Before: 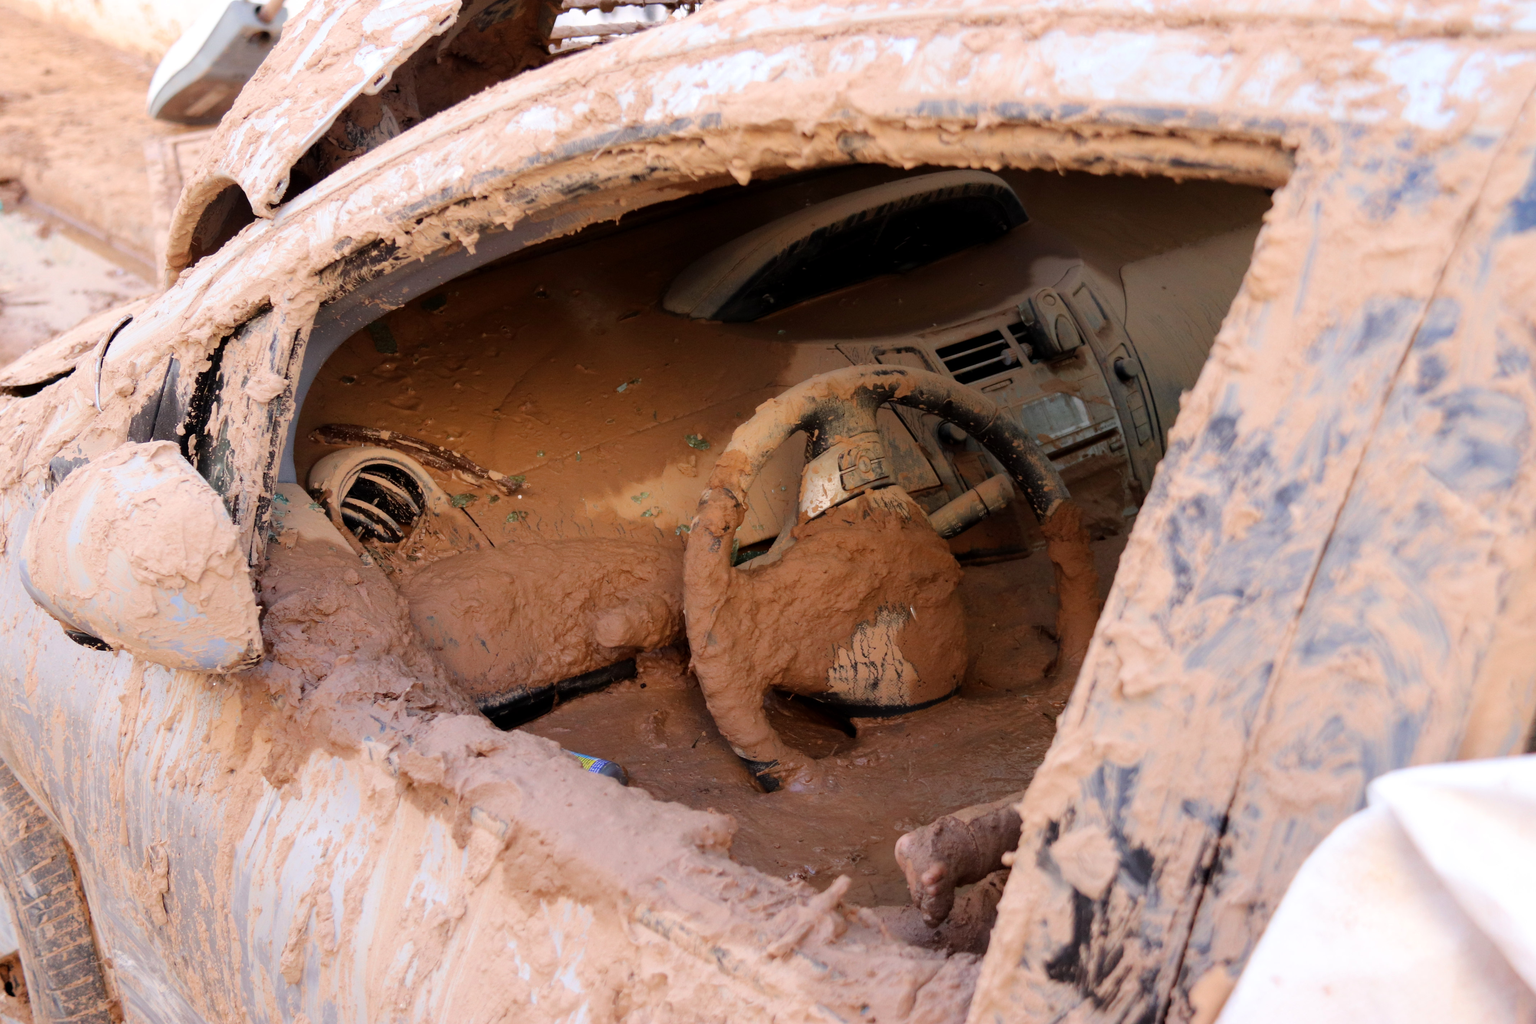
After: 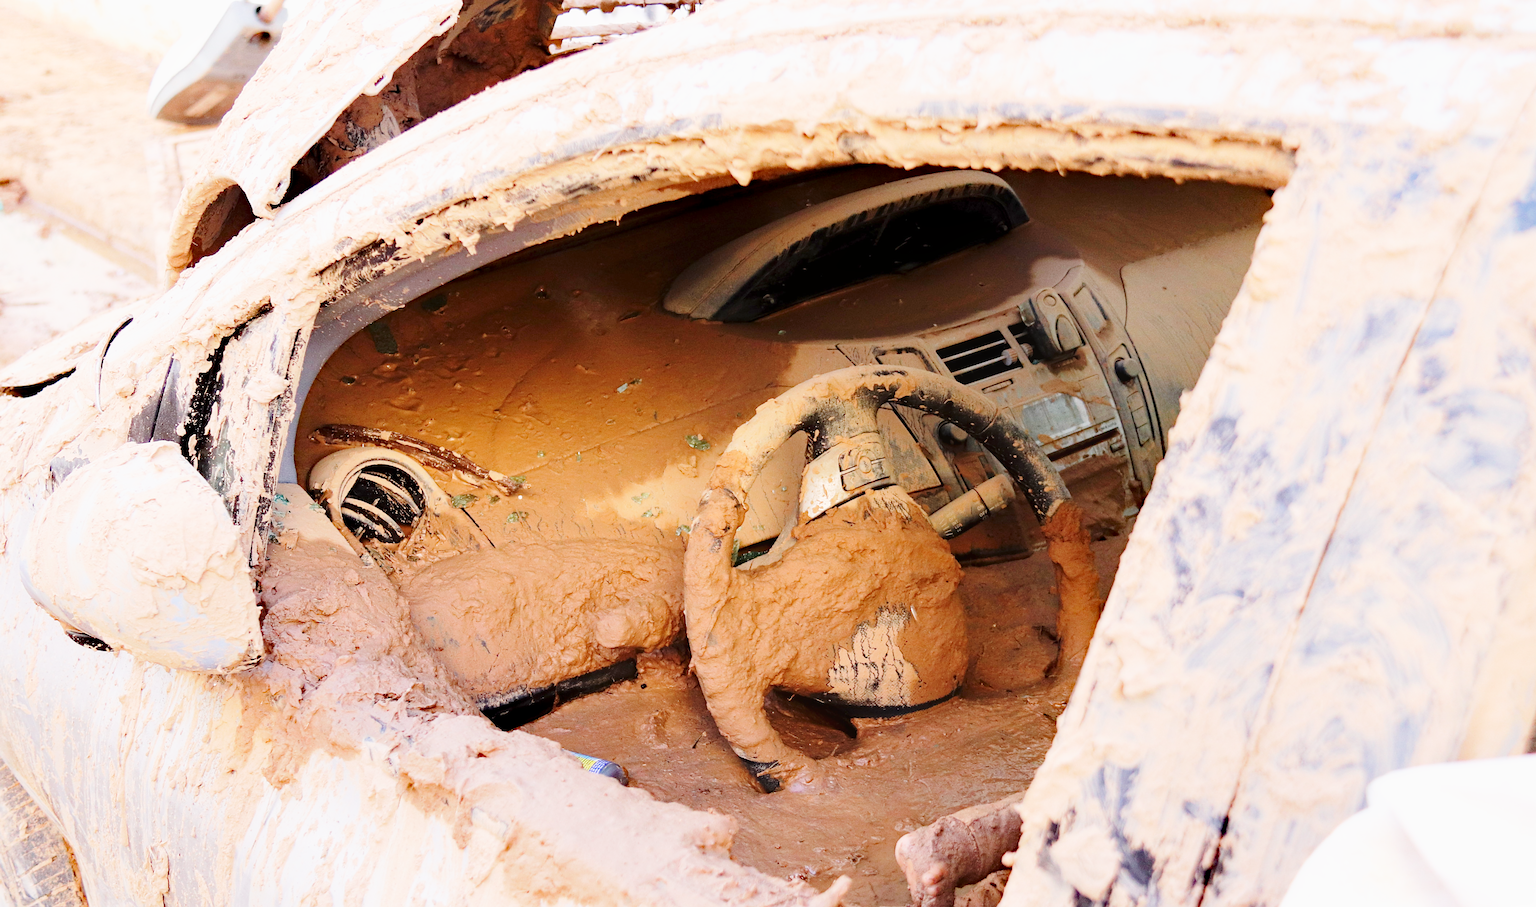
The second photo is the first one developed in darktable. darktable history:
sharpen: on, module defaults
haze removal: compatibility mode true, adaptive false
crop and rotate: top 0%, bottom 11.407%
base curve: curves: ch0 [(0, 0) (0.025, 0.046) (0.112, 0.277) (0.467, 0.74) (0.814, 0.929) (1, 0.942)], fusion 1, preserve colors none
